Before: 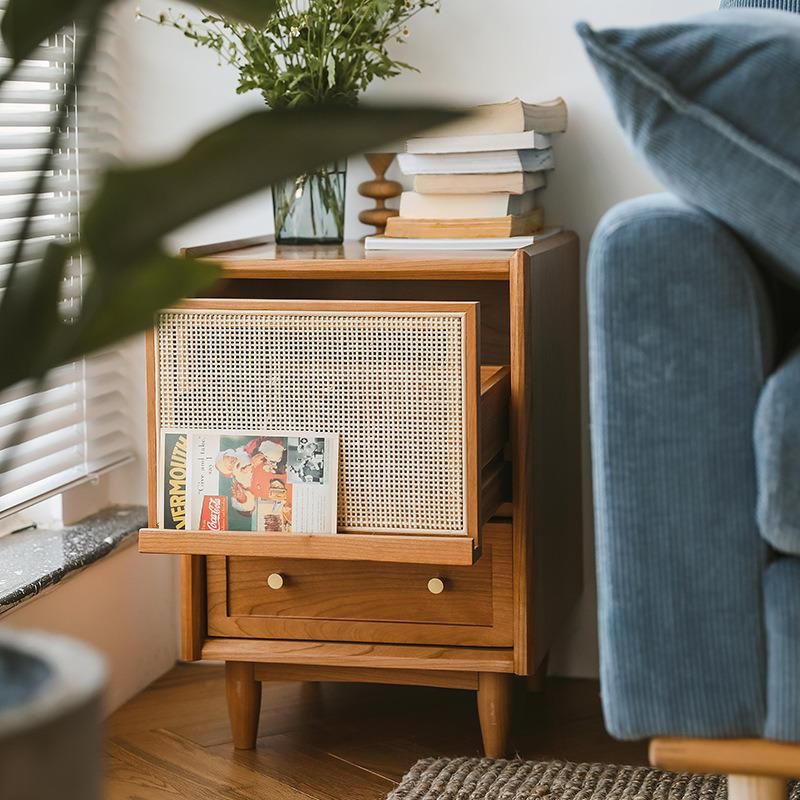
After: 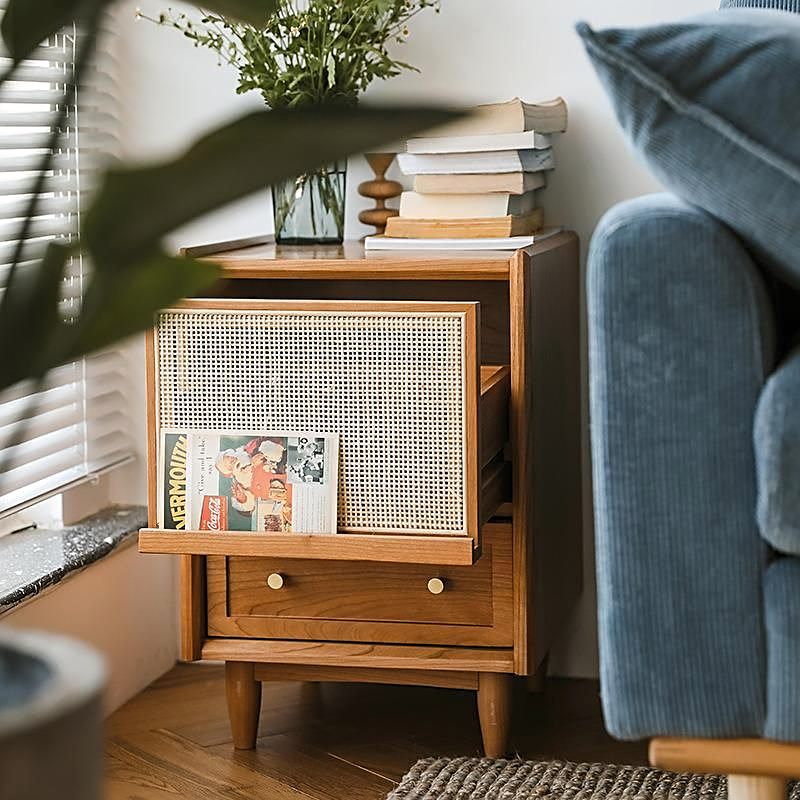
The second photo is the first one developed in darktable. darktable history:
sharpen: on, module defaults
levels: levels [0.031, 0.5, 0.969]
